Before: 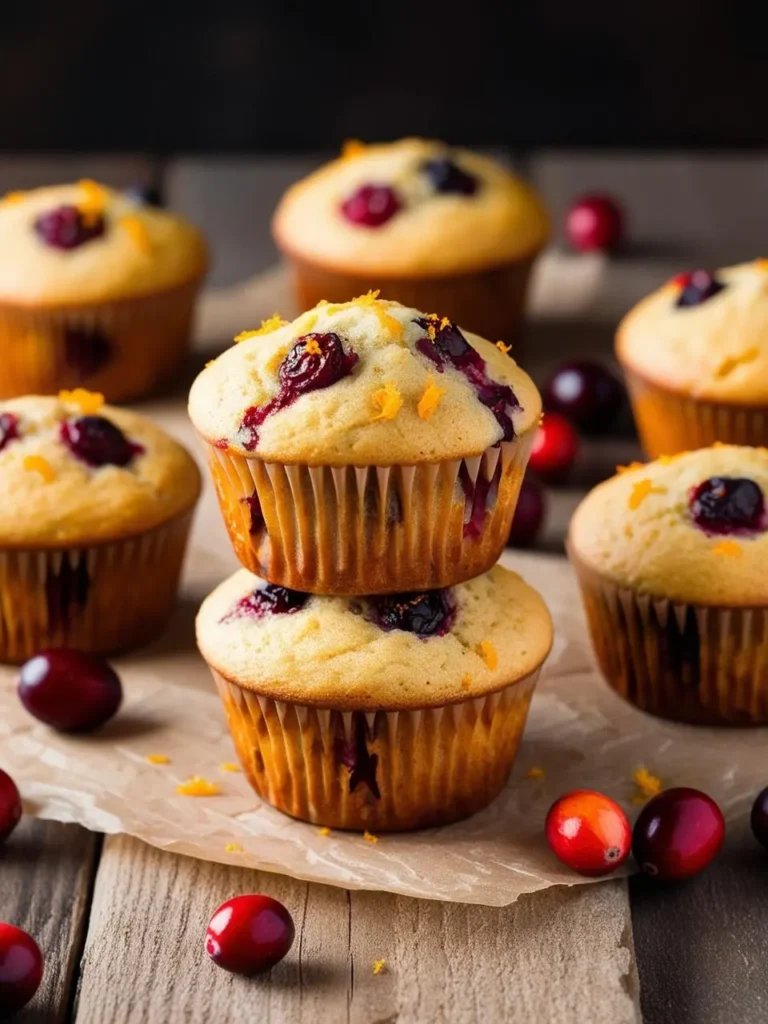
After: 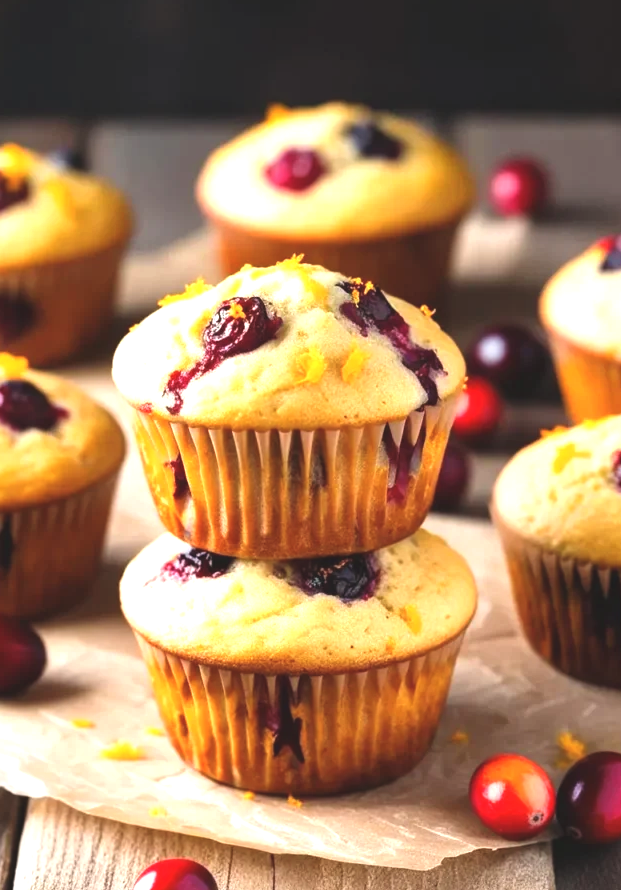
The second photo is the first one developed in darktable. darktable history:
exposure: black level correction -0.006, exposure 1 EV, compensate highlight preservation false
crop: left 9.957%, top 3.598%, right 9.155%, bottom 9.432%
